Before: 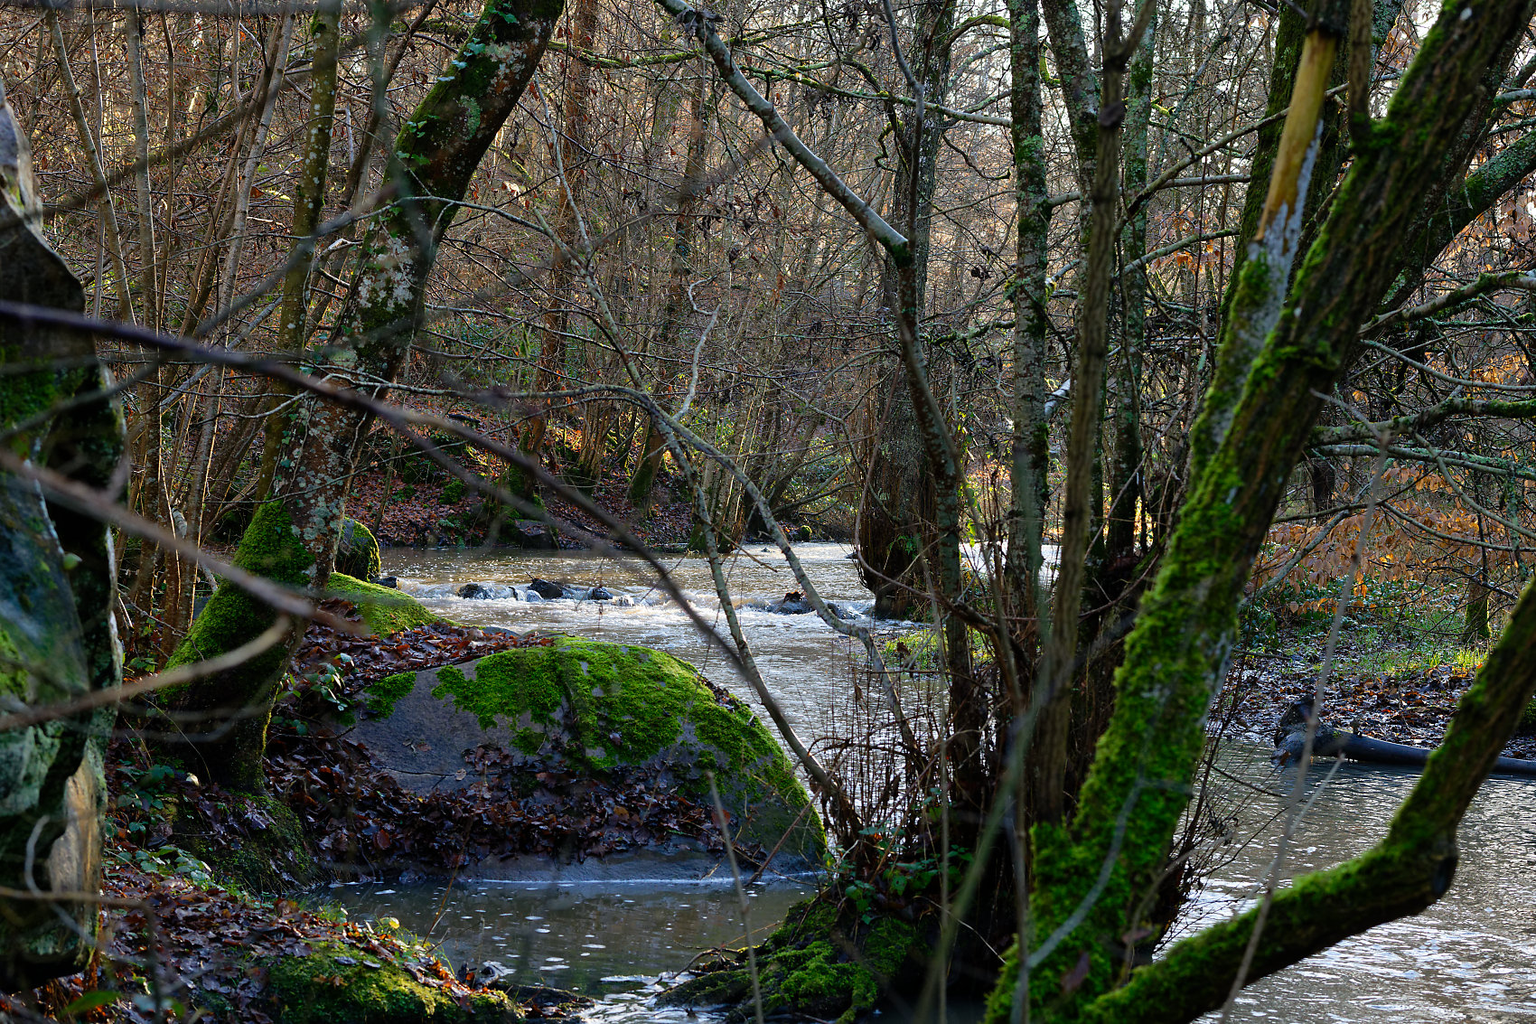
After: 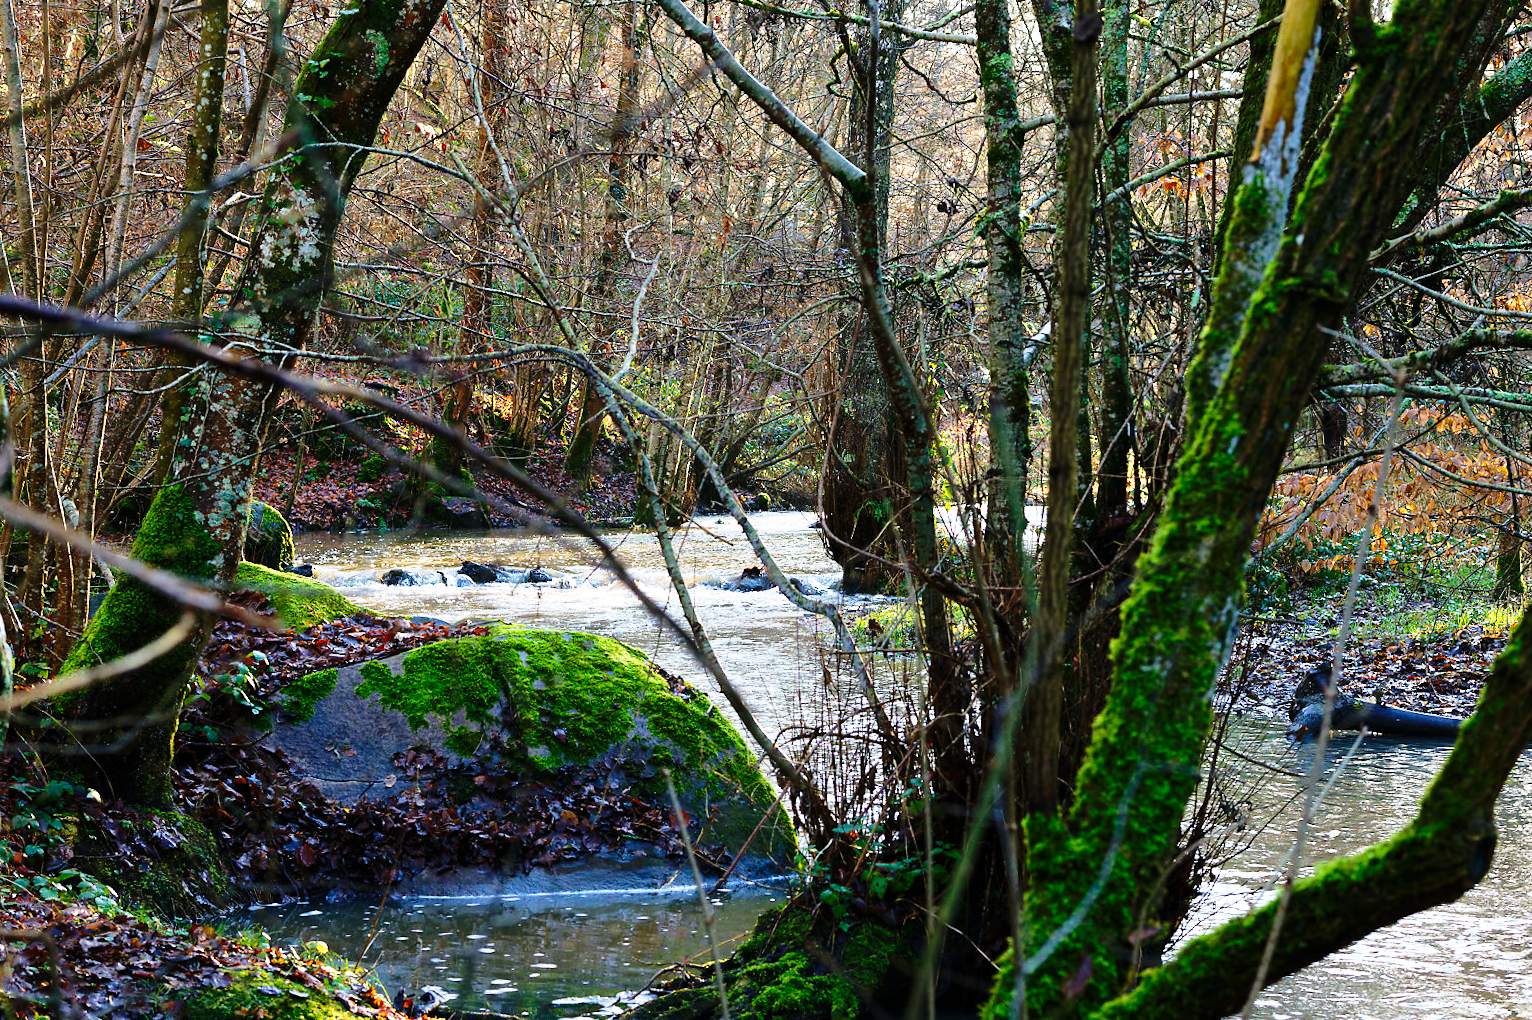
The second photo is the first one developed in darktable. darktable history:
crop and rotate: angle 1.83°, left 5.599%, top 5.692%
base curve: curves: ch0 [(0, 0) (0.026, 0.03) (0.109, 0.232) (0.351, 0.748) (0.669, 0.968) (1, 1)], preserve colors none
velvia: strength 21.13%
tone equalizer: edges refinement/feathering 500, mask exposure compensation -1.57 EV, preserve details no
